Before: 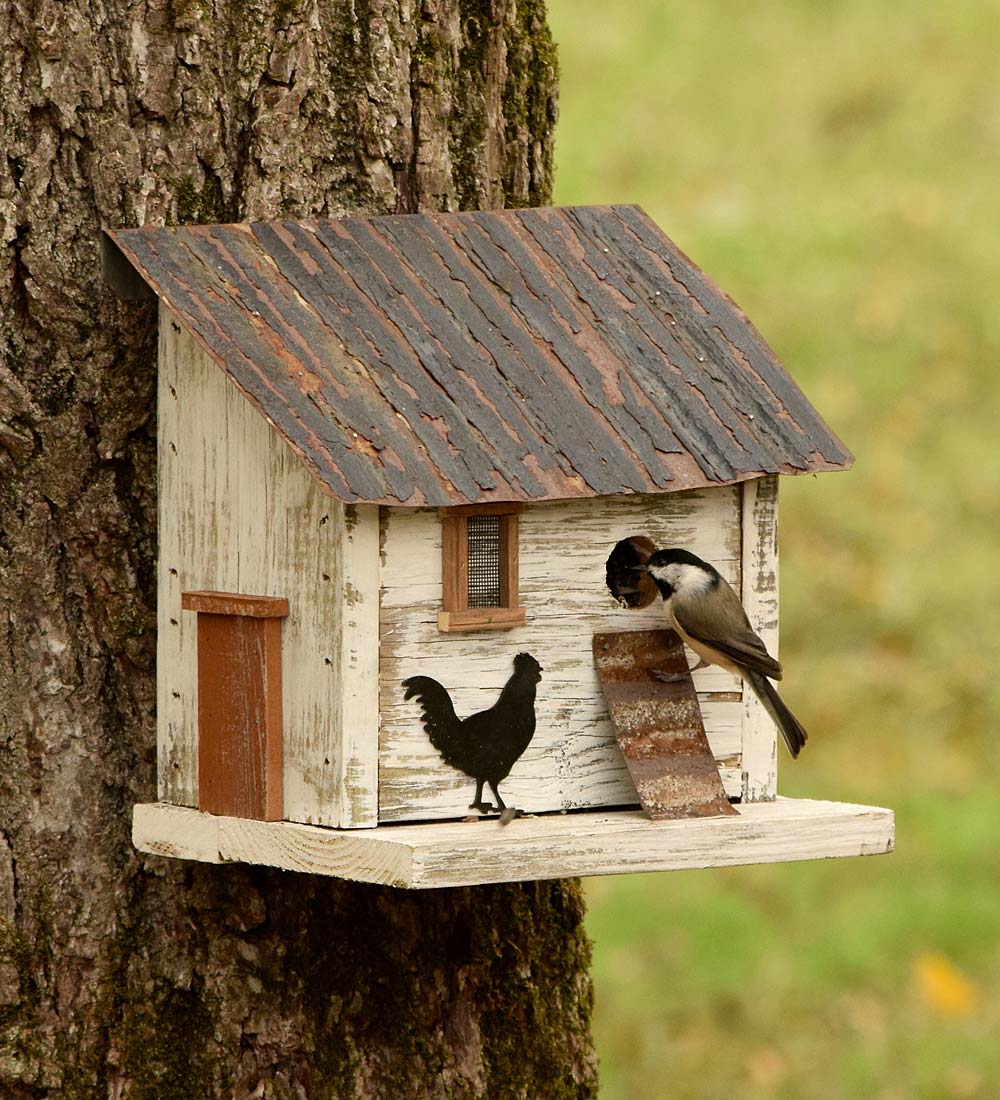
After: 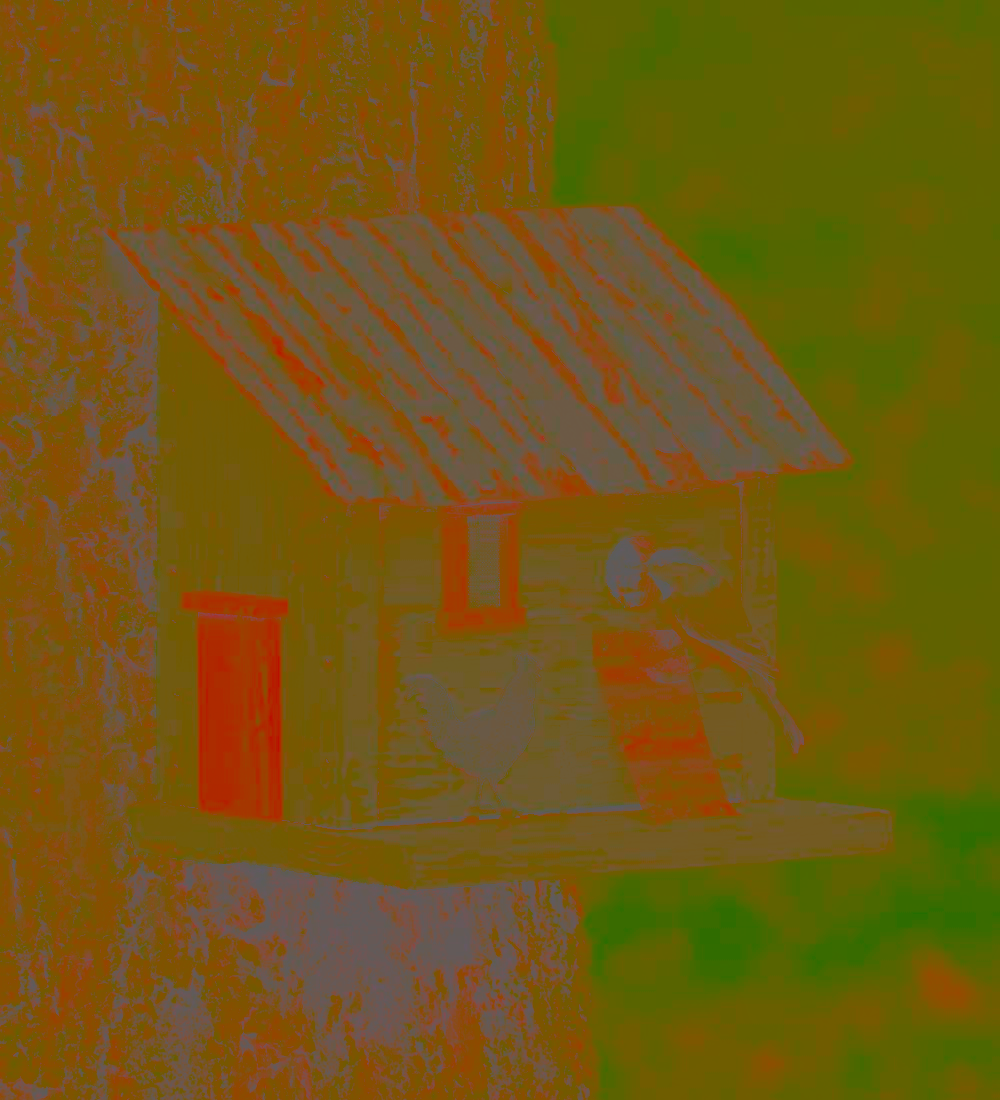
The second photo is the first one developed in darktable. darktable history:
contrast brightness saturation: contrast -0.99, brightness -0.17, saturation 0.75
color balance rgb: perceptual saturation grading › global saturation 25%, global vibrance 20%
